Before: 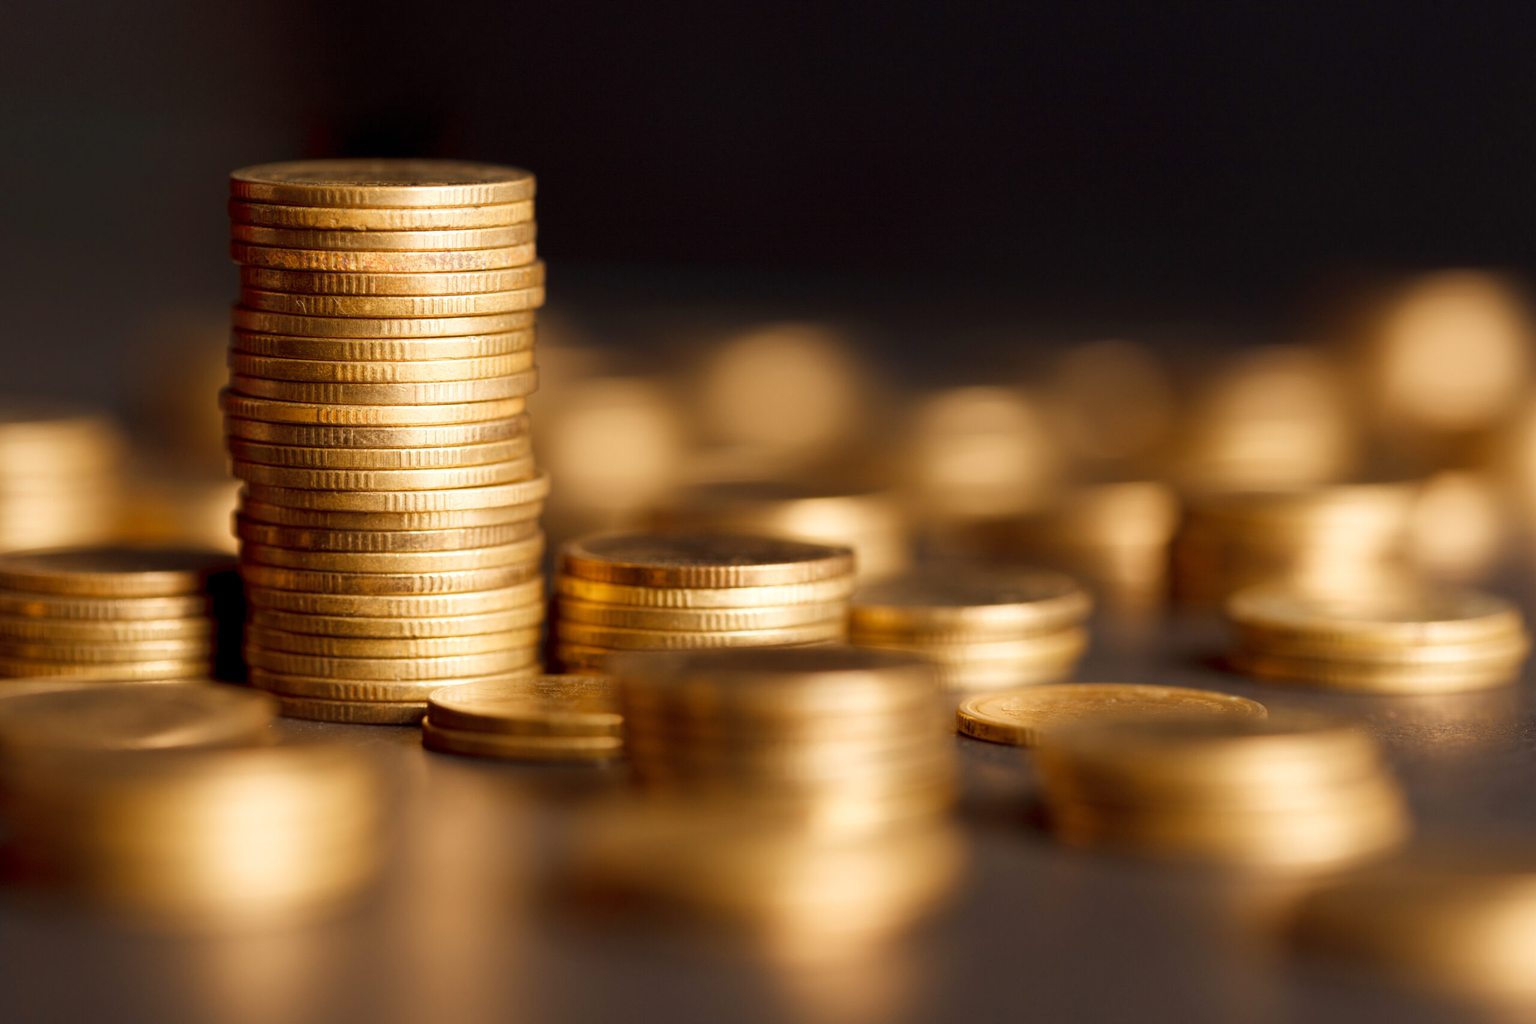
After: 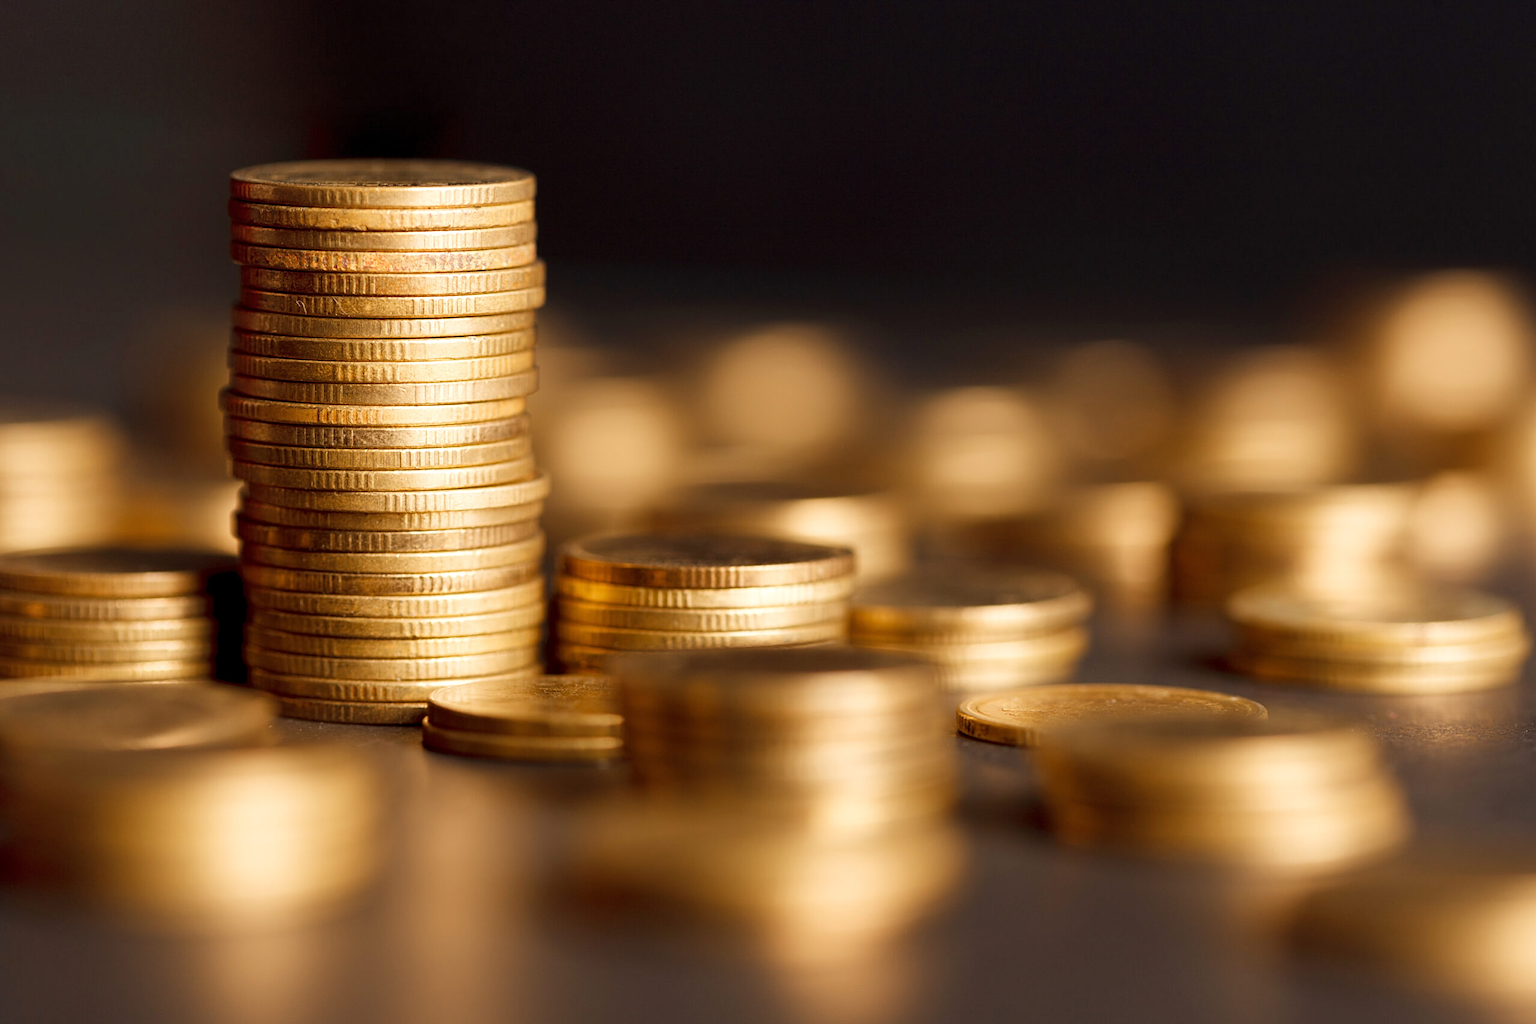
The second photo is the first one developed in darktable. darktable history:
shadows and highlights: radius 336.34, shadows 28.99, soften with gaussian
sharpen: on, module defaults
